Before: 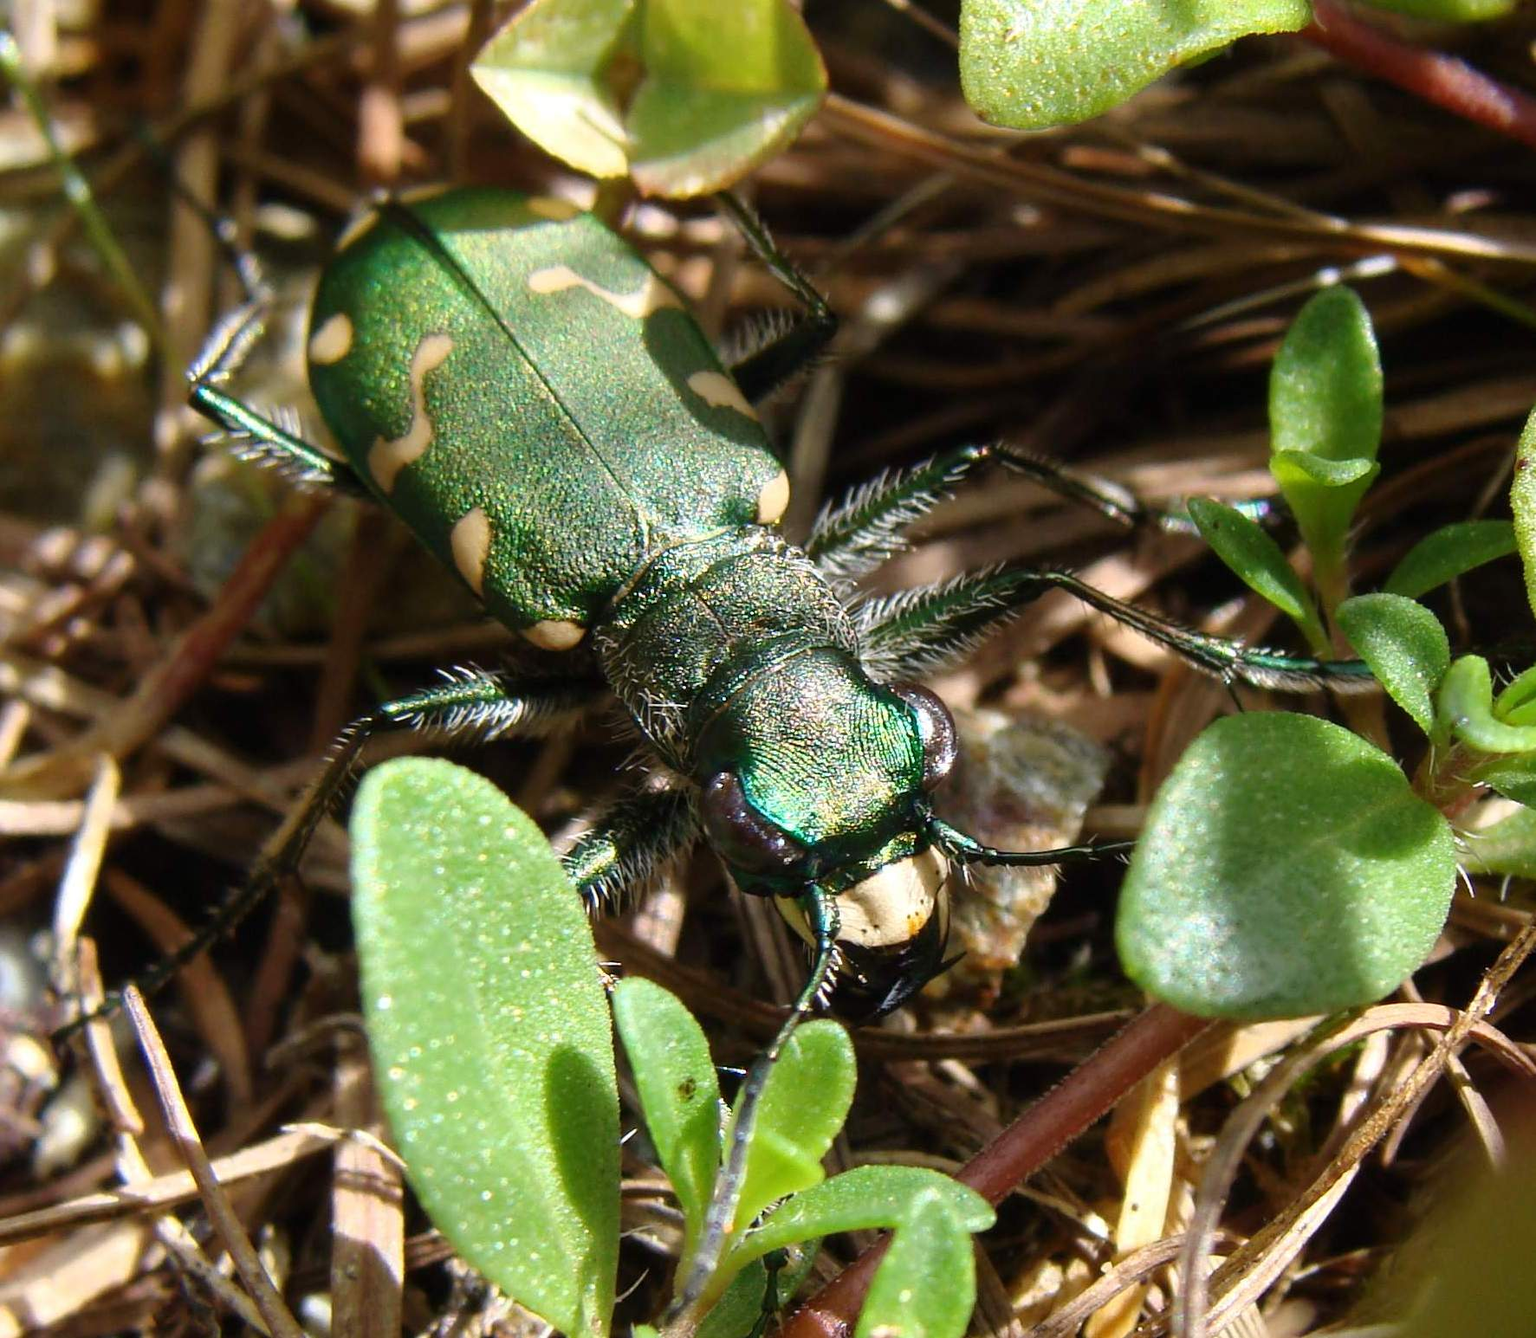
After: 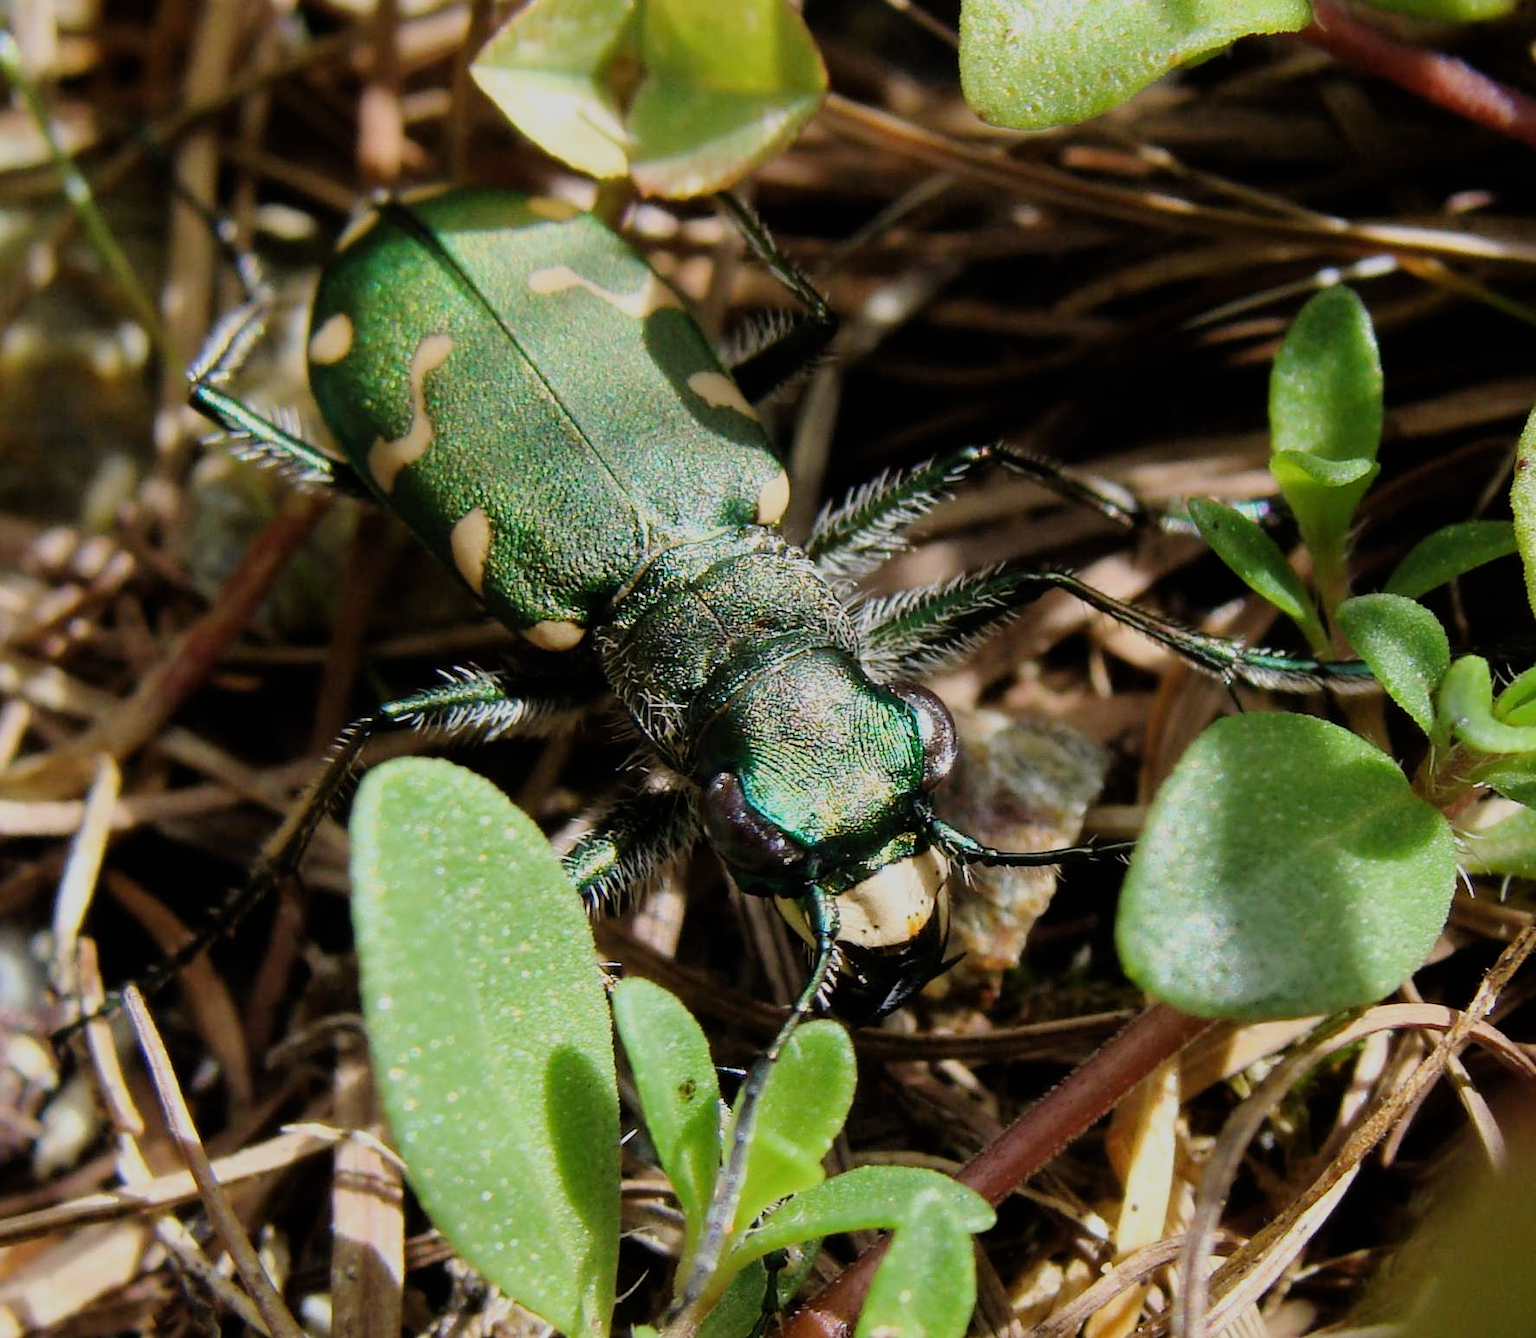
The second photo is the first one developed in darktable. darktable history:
exposure: compensate exposure bias true, compensate highlight preservation false
filmic rgb: black relative exposure -7.65 EV, white relative exposure 4.56 EV, hardness 3.61
